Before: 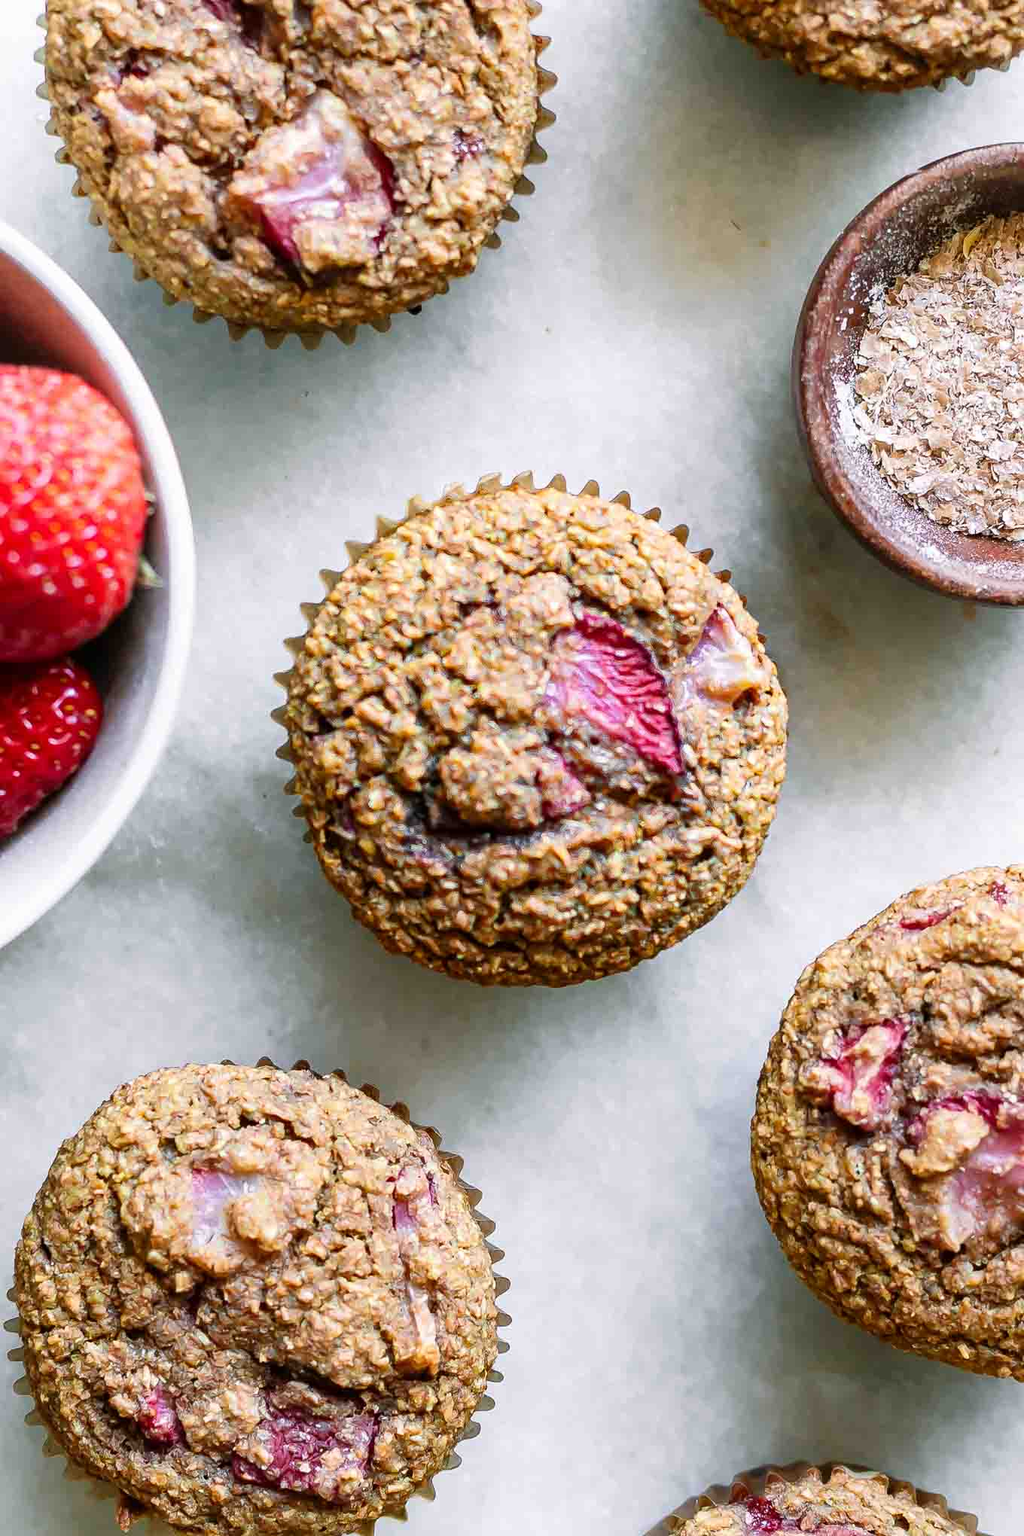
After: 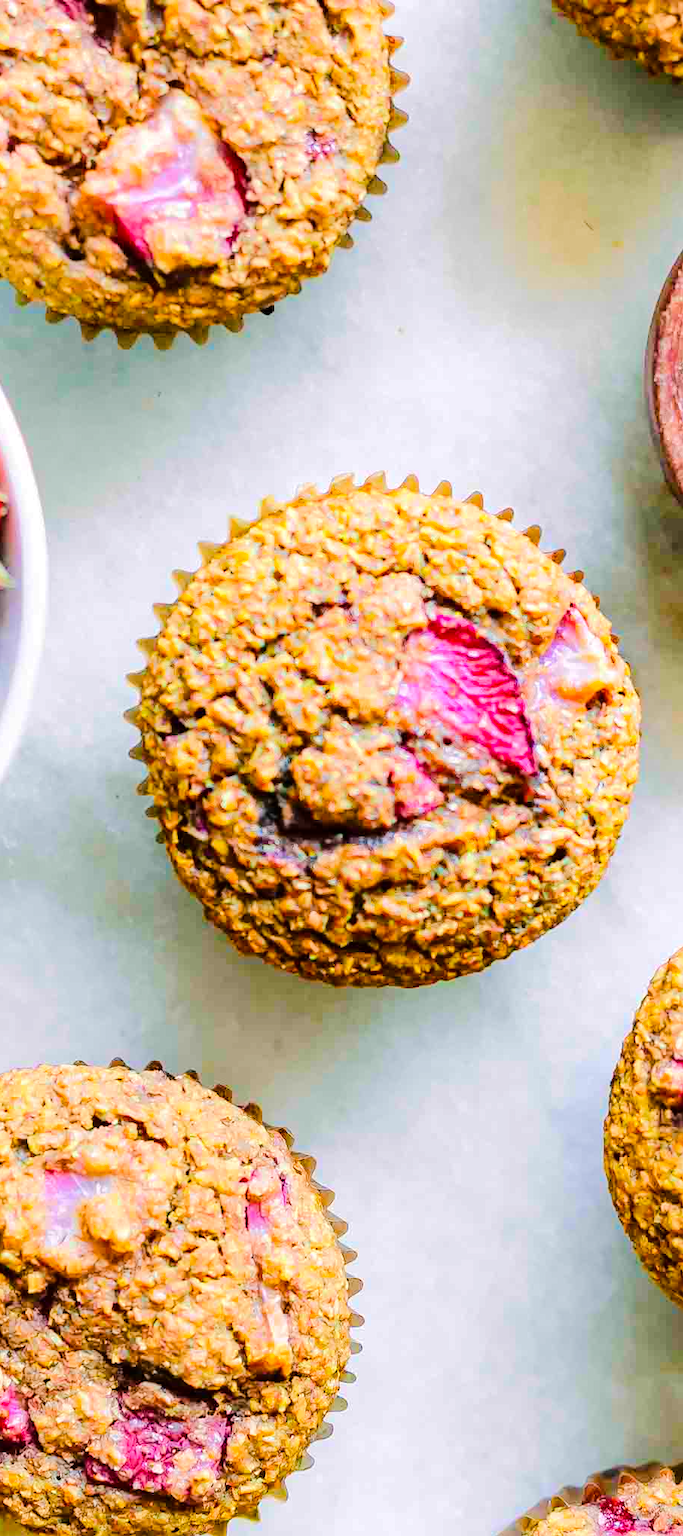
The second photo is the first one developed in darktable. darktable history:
color balance rgb: linear chroma grading › global chroma 12.786%, perceptual saturation grading › global saturation 0.66%, global vibrance 50.571%
crop and rotate: left 14.475%, right 18.777%
tone equalizer: -7 EV 0.154 EV, -6 EV 0.573 EV, -5 EV 1.17 EV, -4 EV 1.33 EV, -3 EV 1.15 EV, -2 EV 0.6 EV, -1 EV 0.146 EV, edges refinement/feathering 500, mask exposure compensation -1.26 EV, preserve details no
